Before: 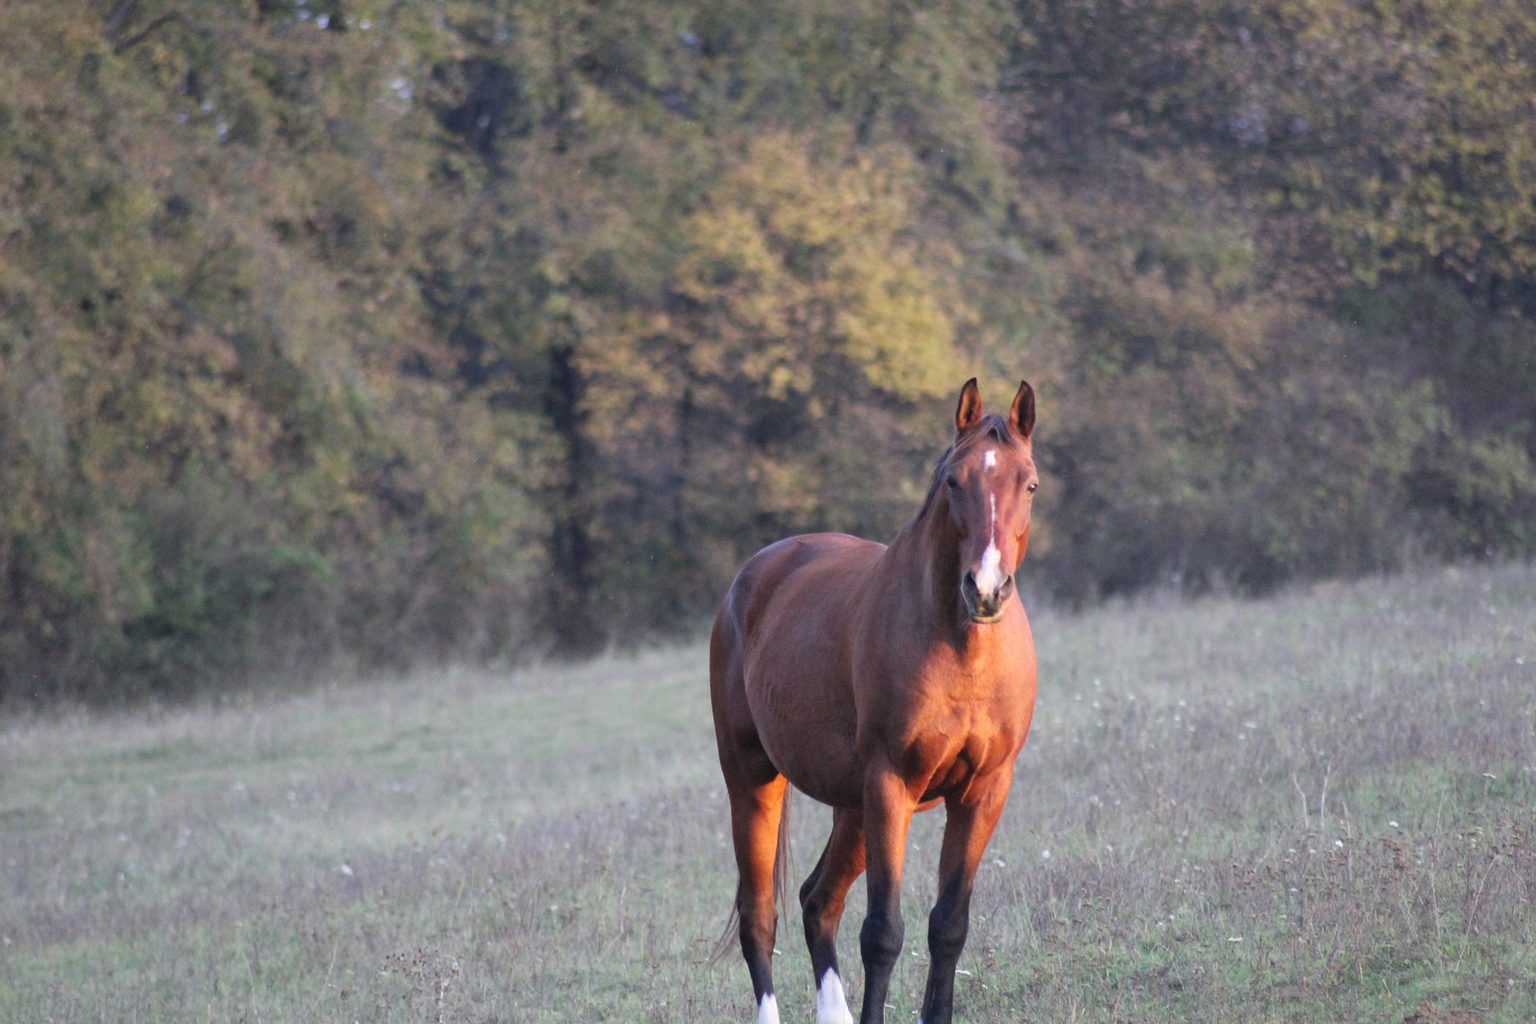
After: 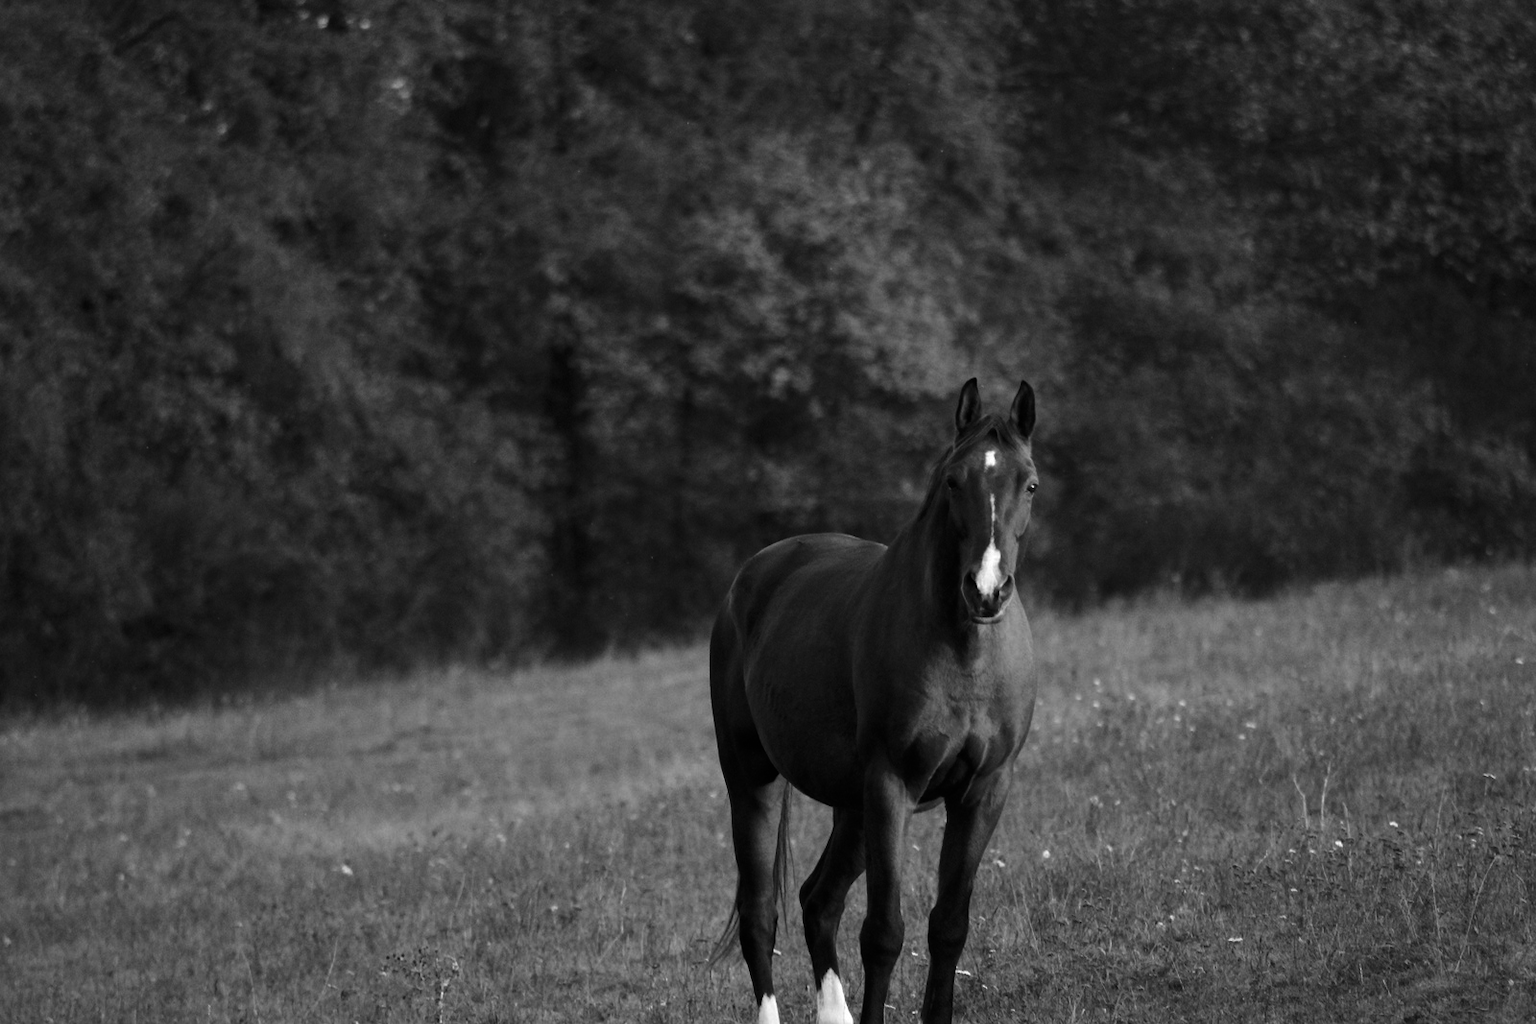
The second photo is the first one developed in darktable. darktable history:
contrast brightness saturation: contrast 0.094, brightness -0.571, saturation 0.174
color calibration: output gray [0.21, 0.42, 0.37, 0], x 0.38, y 0.39, temperature 4084.84 K, clip negative RGB from gamut false
